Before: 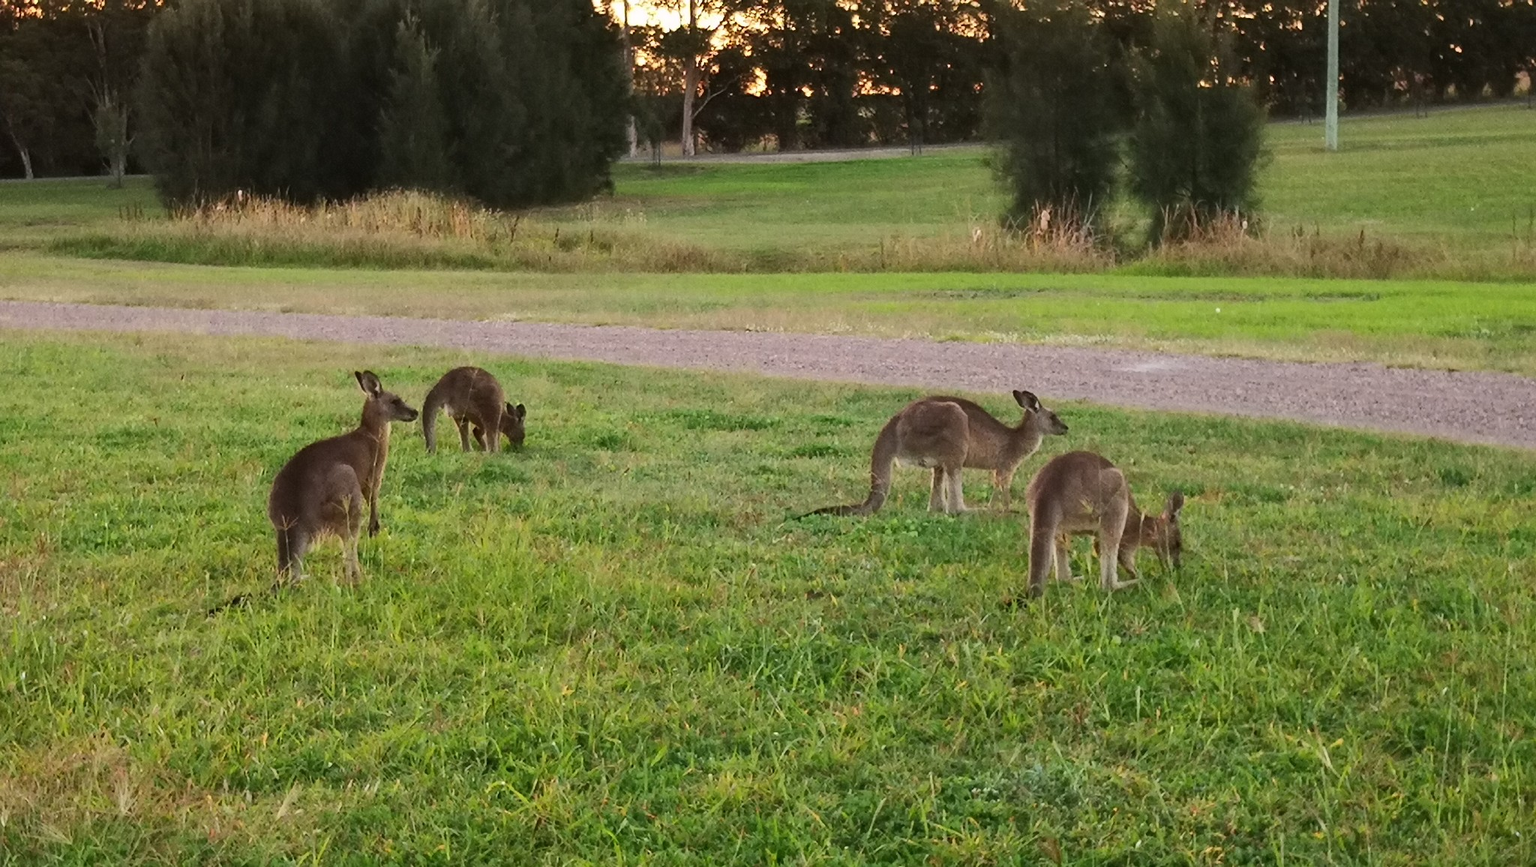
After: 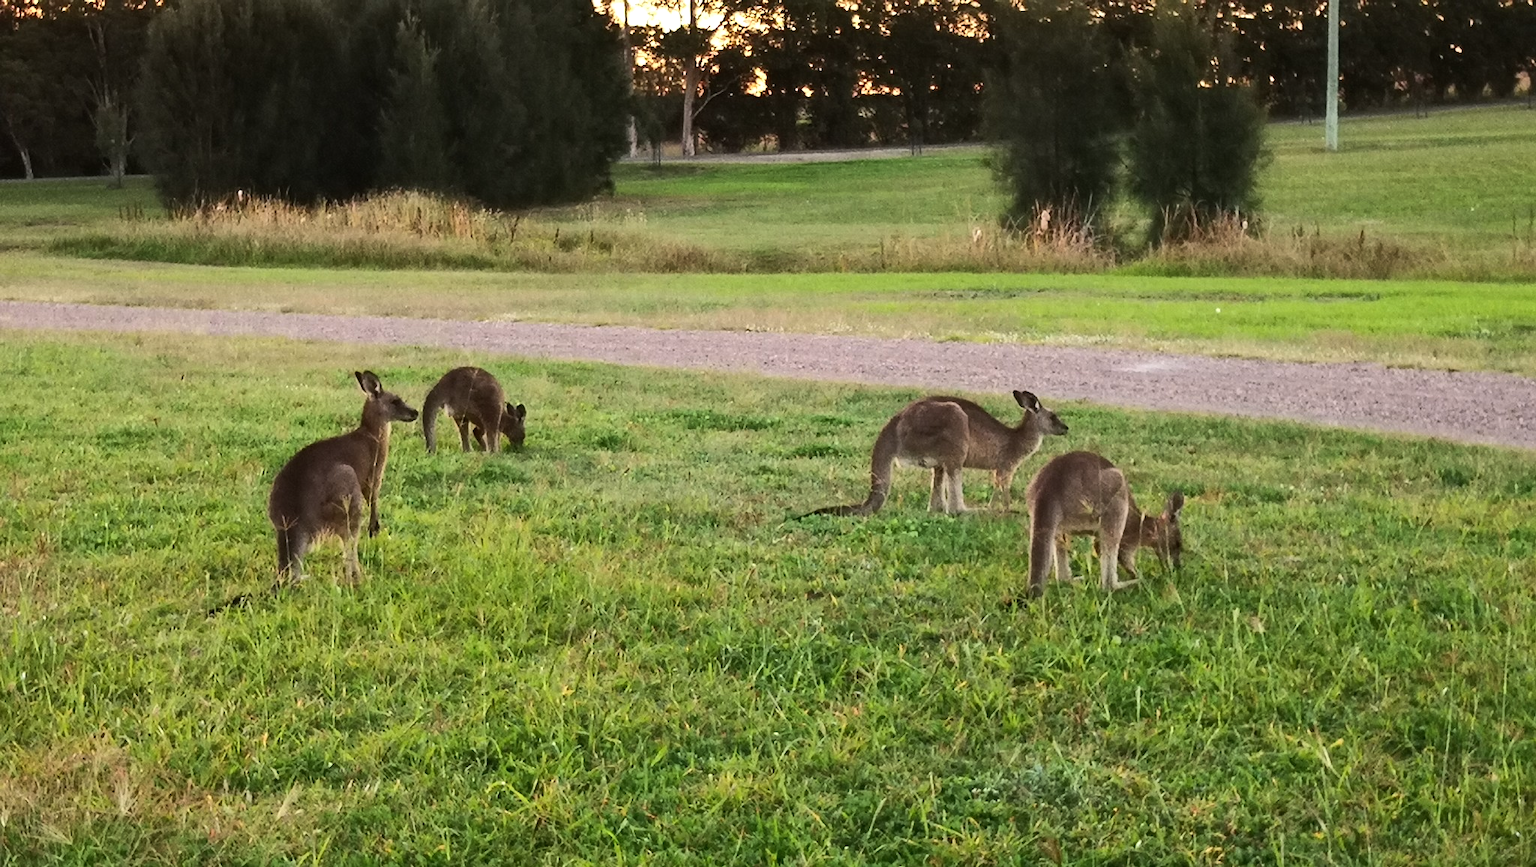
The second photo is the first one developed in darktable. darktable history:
tone equalizer: -8 EV -0.432 EV, -7 EV -0.391 EV, -6 EV -0.299 EV, -5 EV -0.234 EV, -3 EV 0.255 EV, -2 EV 0.347 EV, -1 EV 0.372 EV, +0 EV 0.416 EV, edges refinement/feathering 500, mask exposure compensation -1.57 EV, preserve details no
